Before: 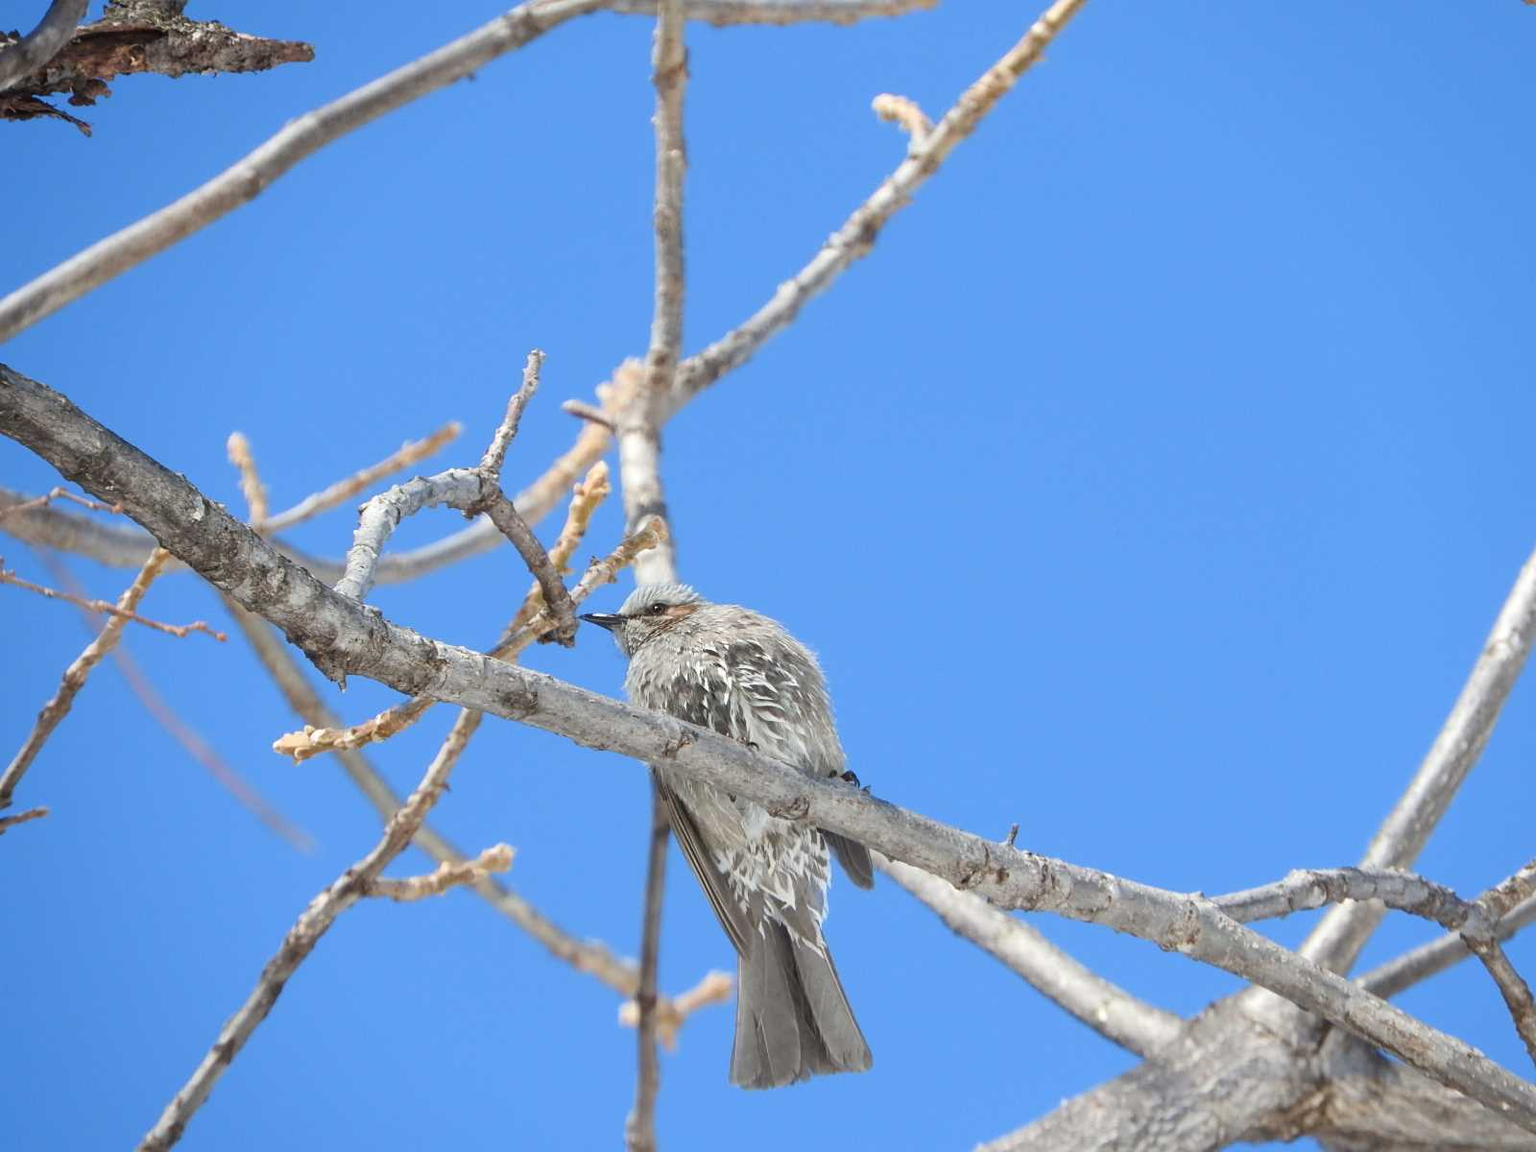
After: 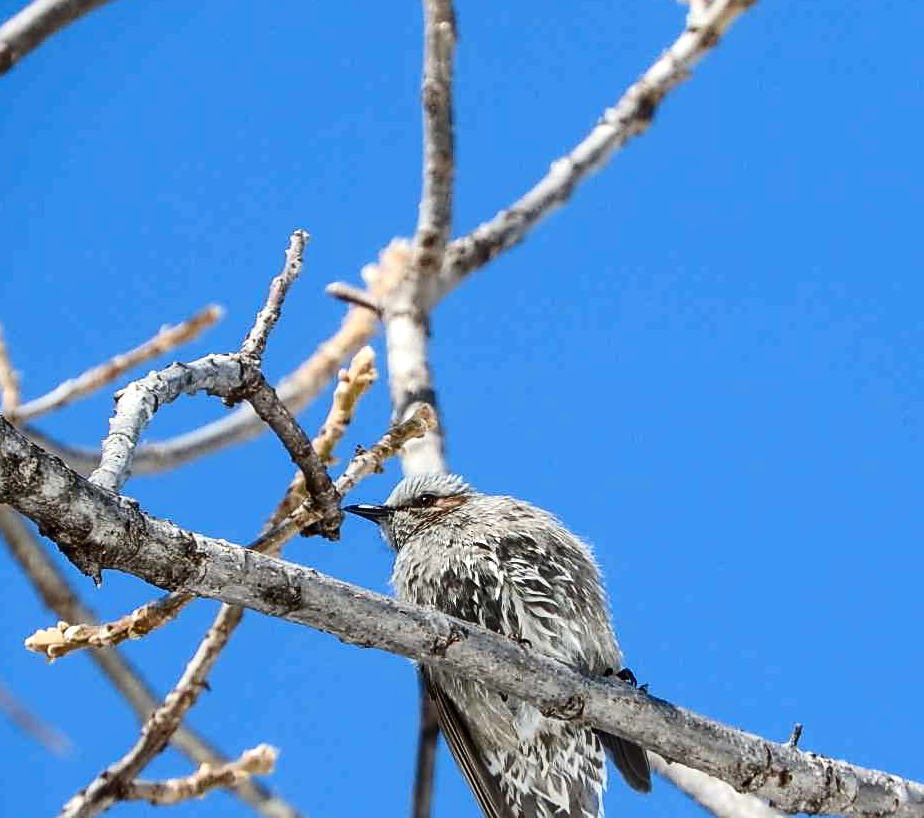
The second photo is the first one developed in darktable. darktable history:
contrast brightness saturation: contrast 0.24, brightness -0.24, saturation 0.14
crop: left 16.202%, top 11.208%, right 26.045%, bottom 20.557%
local contrast: on, module defaults
sharpen: radius 1.864, amount 0.398, threshold 1.271
